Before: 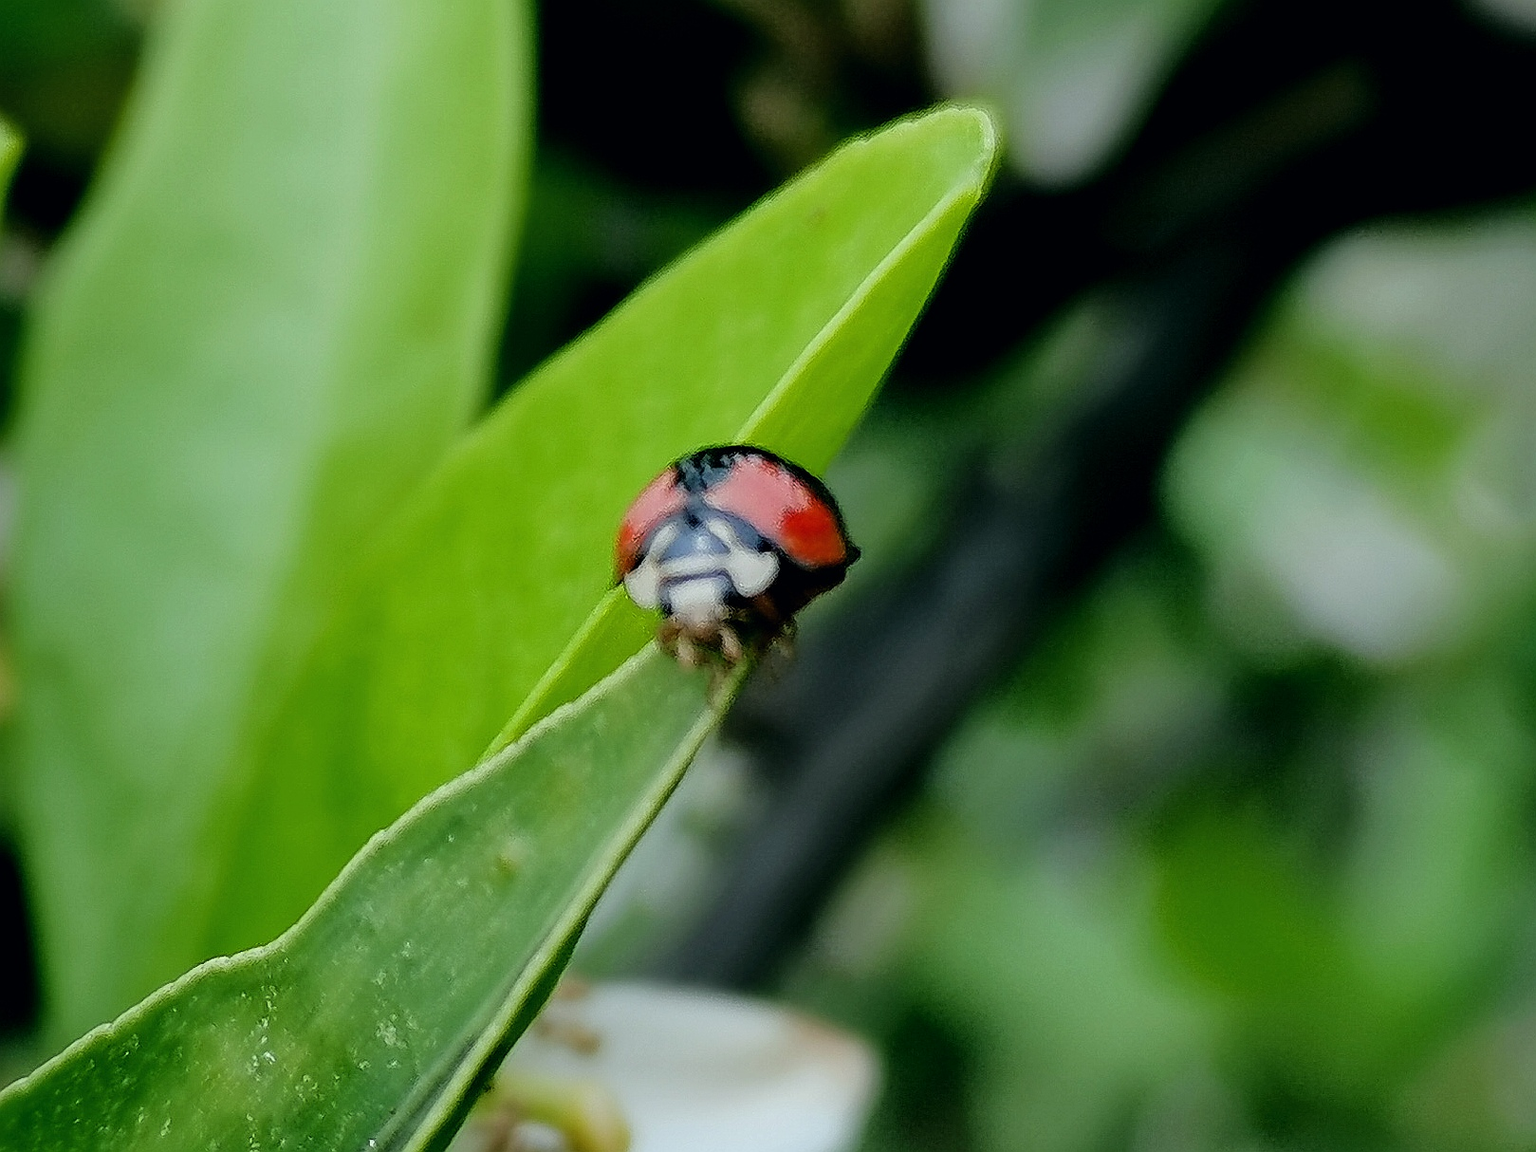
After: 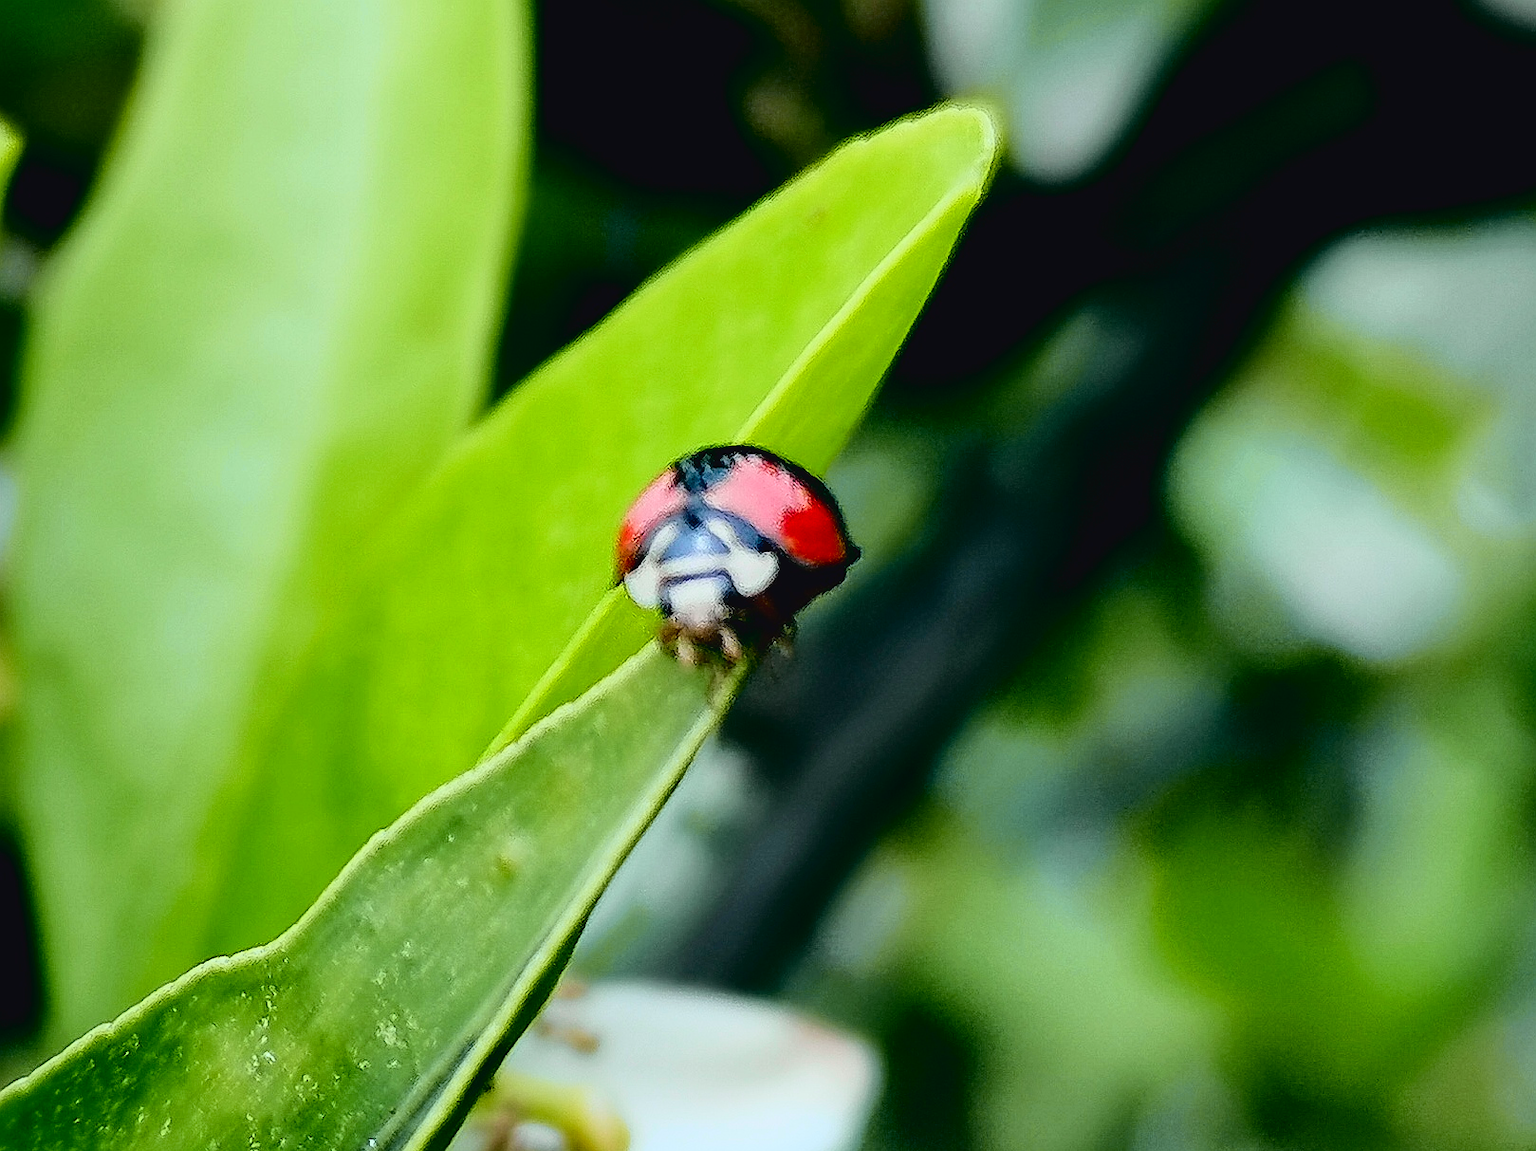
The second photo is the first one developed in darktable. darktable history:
exposure: black level correction 0.001, exposure 0.193 EV, compensate highlight preservation false
tone curve: curves: ch0 [(0, 0.031) (0.139, 0.084) (0.311, 0.278) (0.495, 0.544) (0.718, 0.816) (0.841, 0.909) (1, 0.967)]; ch1 [(0, 0) (0.272, 0.249) (0.388, 0.385) (0.469, 0.456) (0.495, 0.497) (0.538, 0.545) (0.578, 0.595) (0.707, 0.778) (1, 1)]; ch2 [(0, 0) (0.125, 0.089) (0.353, 0.329) (0.443, 0.408) (0.502, 0.499) (0.557, 0.531) (0.608, 0.631) (1, 1)], color space Lab, independent channels, preserve colors none
